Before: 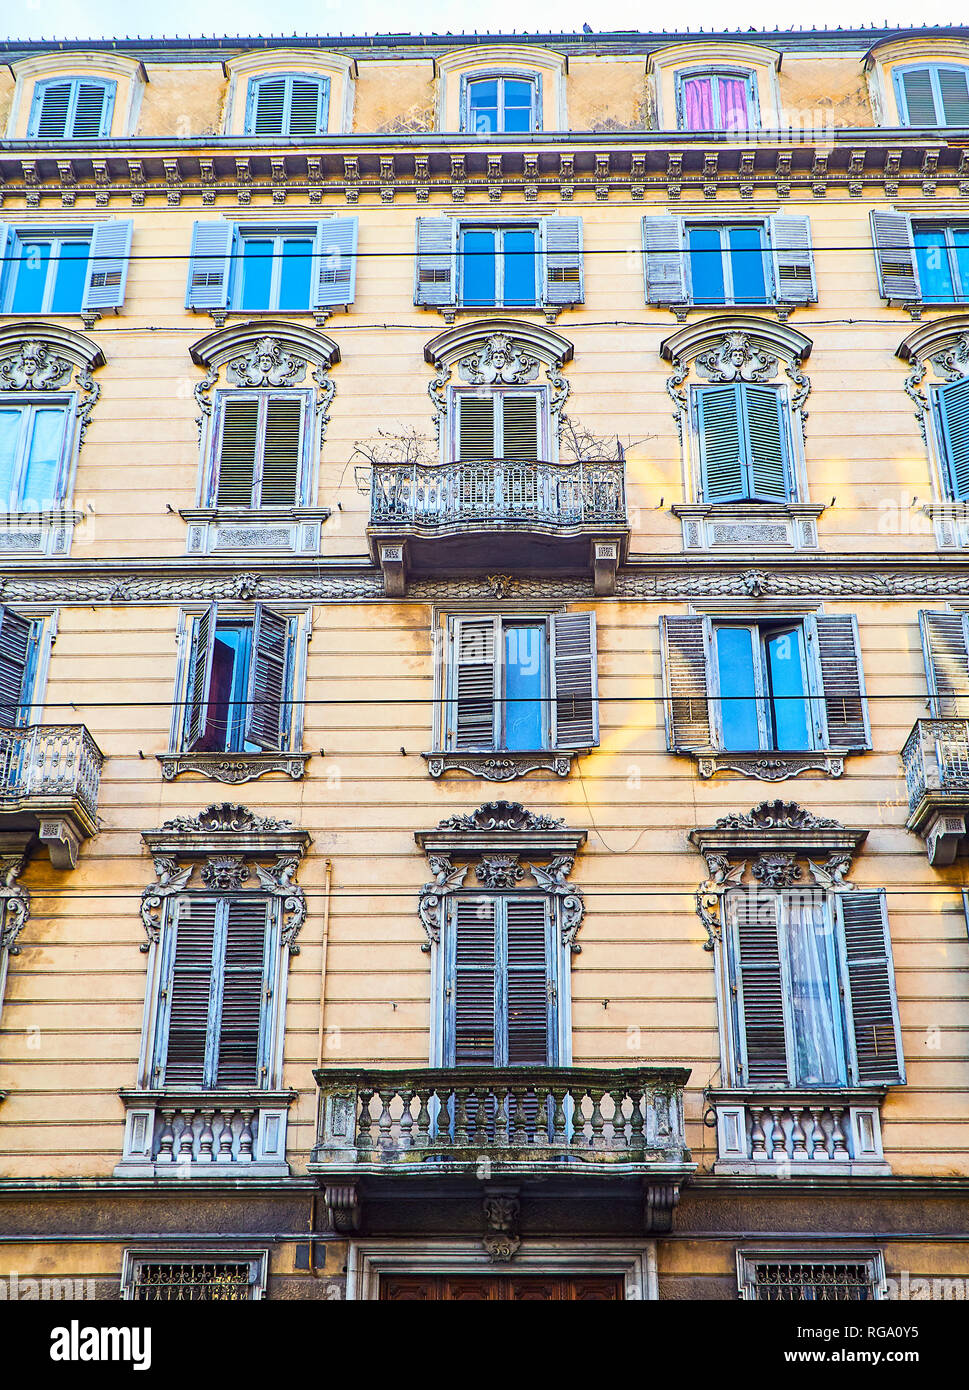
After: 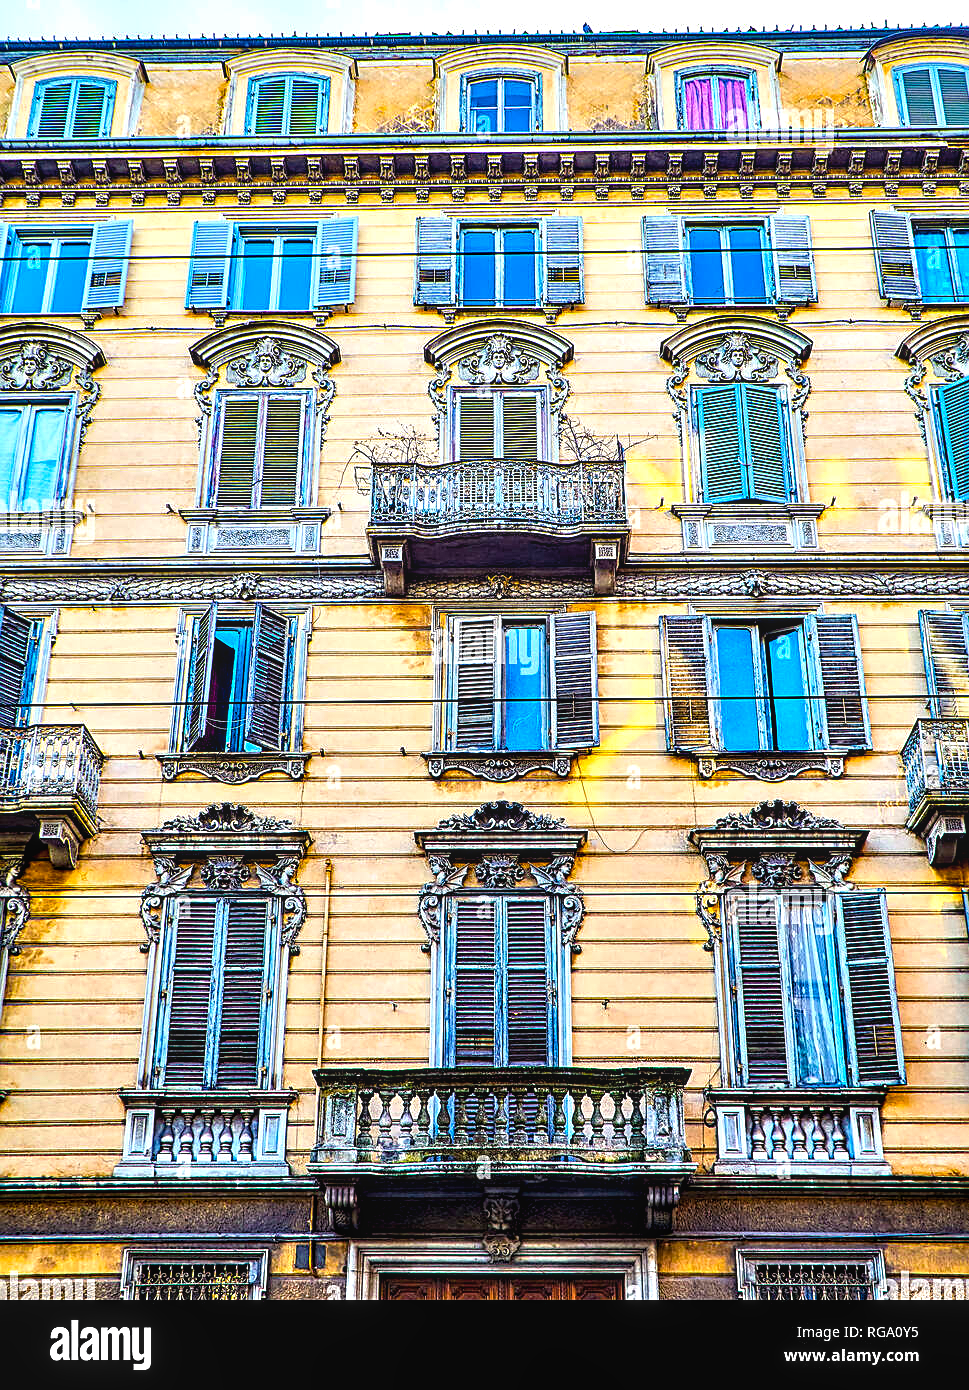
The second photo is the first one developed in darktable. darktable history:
color balance rgb: linear chroma grading › global chroma 8.803%, perceptual saturation grading › global saturation 24.973%, global vibrance 9.635%
sharpen: amount 0.499
local contrast: on, module defaults
contrast equalizer: octaves 7, y [[0.6 ×6], [0.55 ×6], [0 ×6], [0 ×6], [0 ×6]]
